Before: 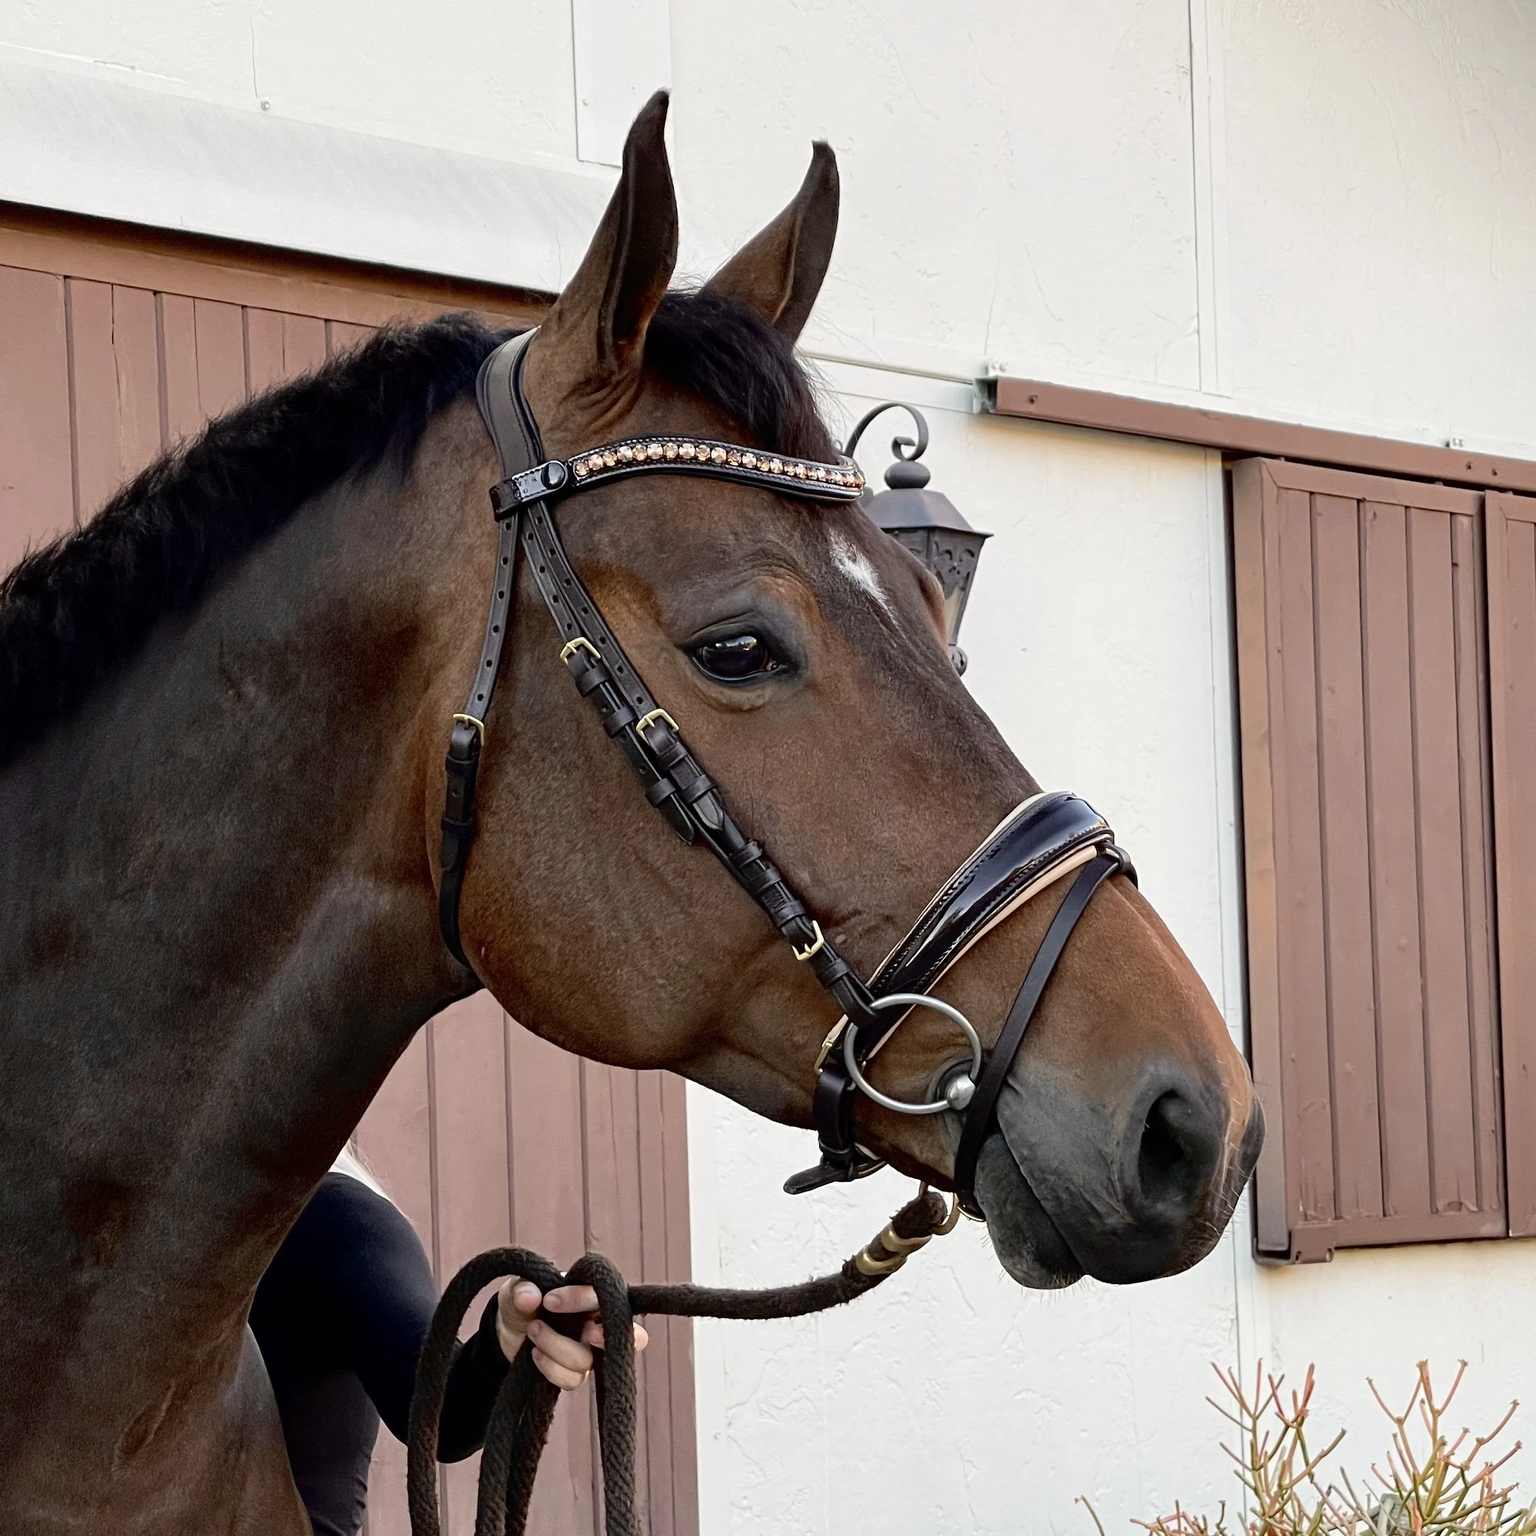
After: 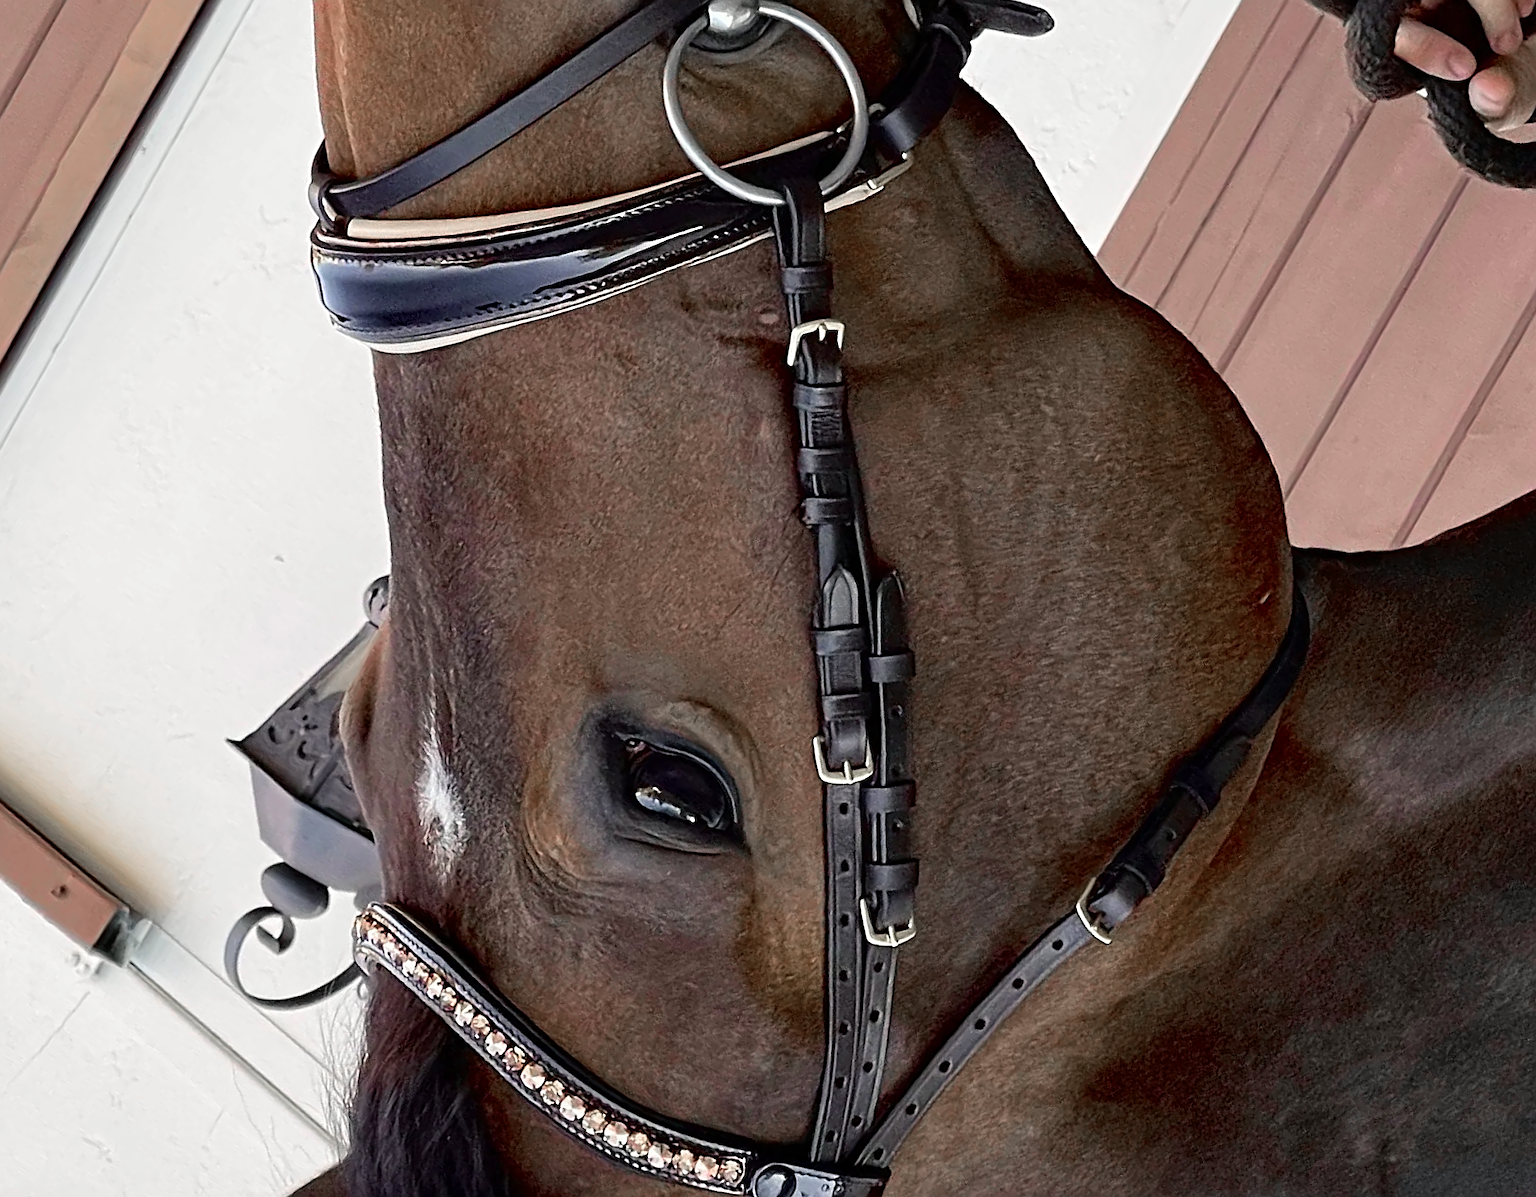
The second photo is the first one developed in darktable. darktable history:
crop and rotate: angle 148.6°, left 9.192%, top 15.676%, right 4.387%, bottom 16.953%
sharpen: on, module defaults
contrast brightness saturation: saturation -0.154
color zones: curves: ch1 [(0, 0.708) (0.088, 0.648) (0.245, 0.187) (0.429, 0.326) (0.571, 0.498) (0.714, 0.5) (0.857, 0.5) (1, 0.708)]
tone equalizer: -8 EV 0.077 EV
color balance rgb: shadows lift › chroma 2.017%, shadows lift › hue 248.65°, linear chroma grading › global chroma 9.59%, perceptual saturation grading › global saturation 14.897%, global vibrance 10.033%
